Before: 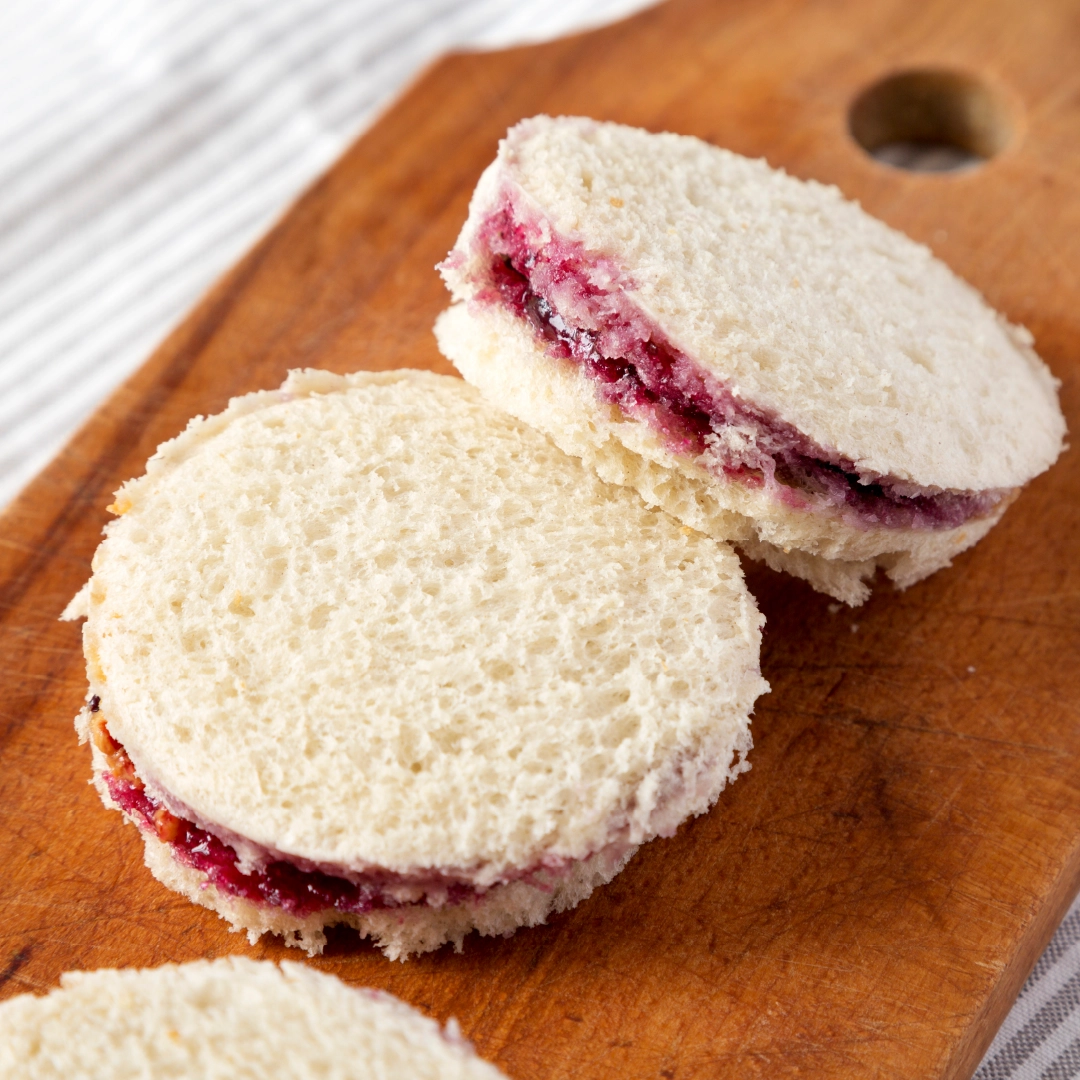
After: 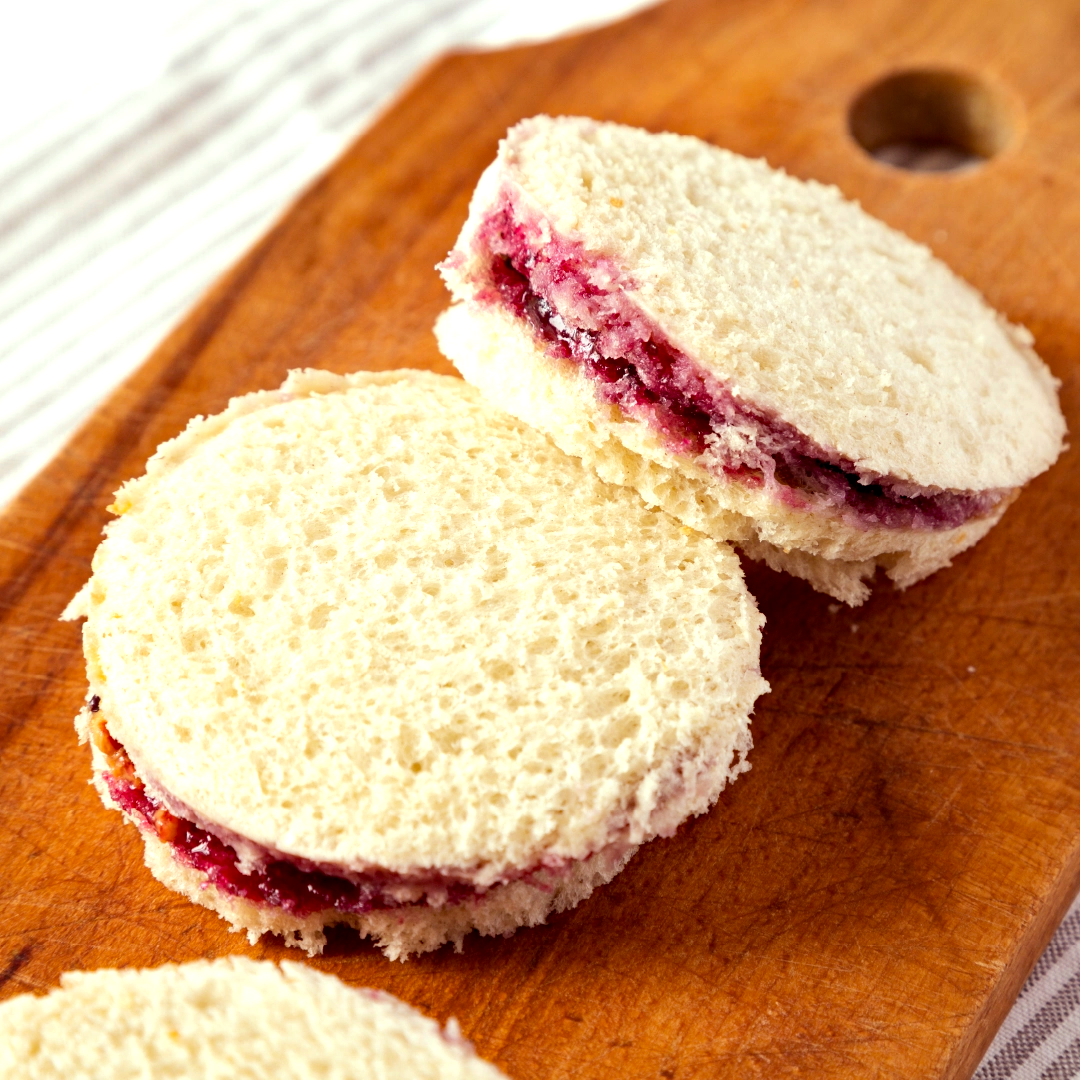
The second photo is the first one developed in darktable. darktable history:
haze removal: strength 0.29, distance 0.25, compatibility mode true, adaptive false
rgb levels: mode RGB, independent channels, levels [[0, 0.474, 1], [0, 0.5, 1], [0, 0.5, 1]]
tone equalizer: -8 EV -0.417 EV, -7 EV -0.389 EV, -6 EV -0.333 EV, -5 EV -0.222 EV, -3 EV 0.222 EV, -2 EV 0.333 EV, -1 EV 0.389 EV, +0 EV 0.417 EV, edges refinement/feathering 500, mask exposure compensation -1.57 EV, preserve details no
color correction: highlights a* -4.28, highlights b* 6.53
